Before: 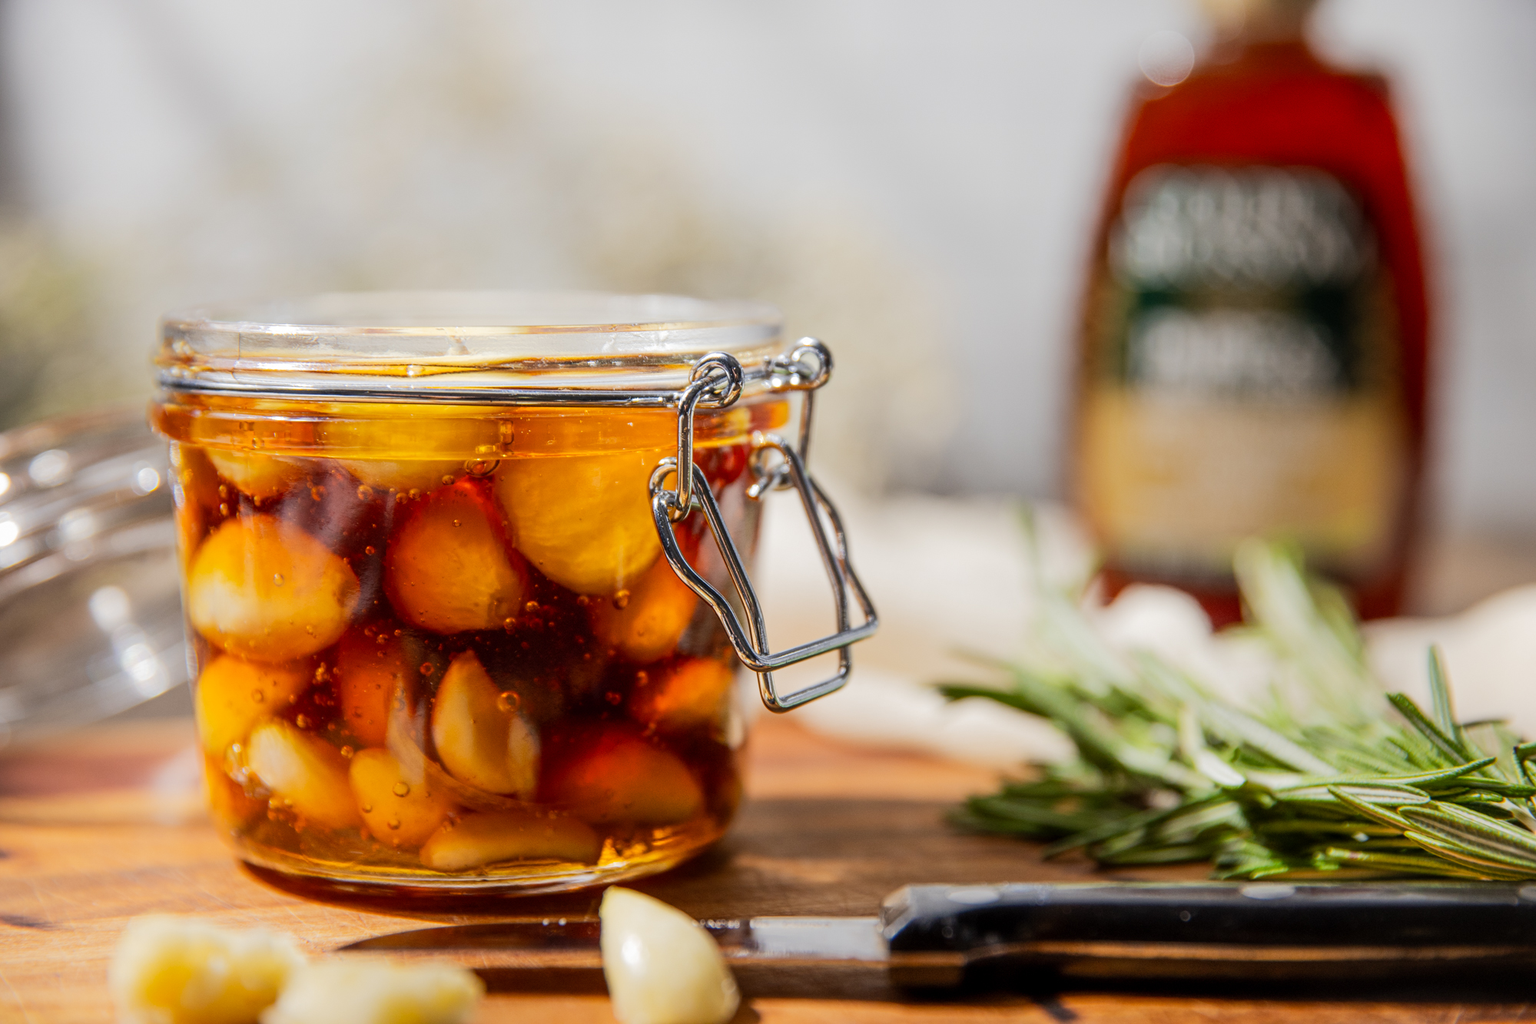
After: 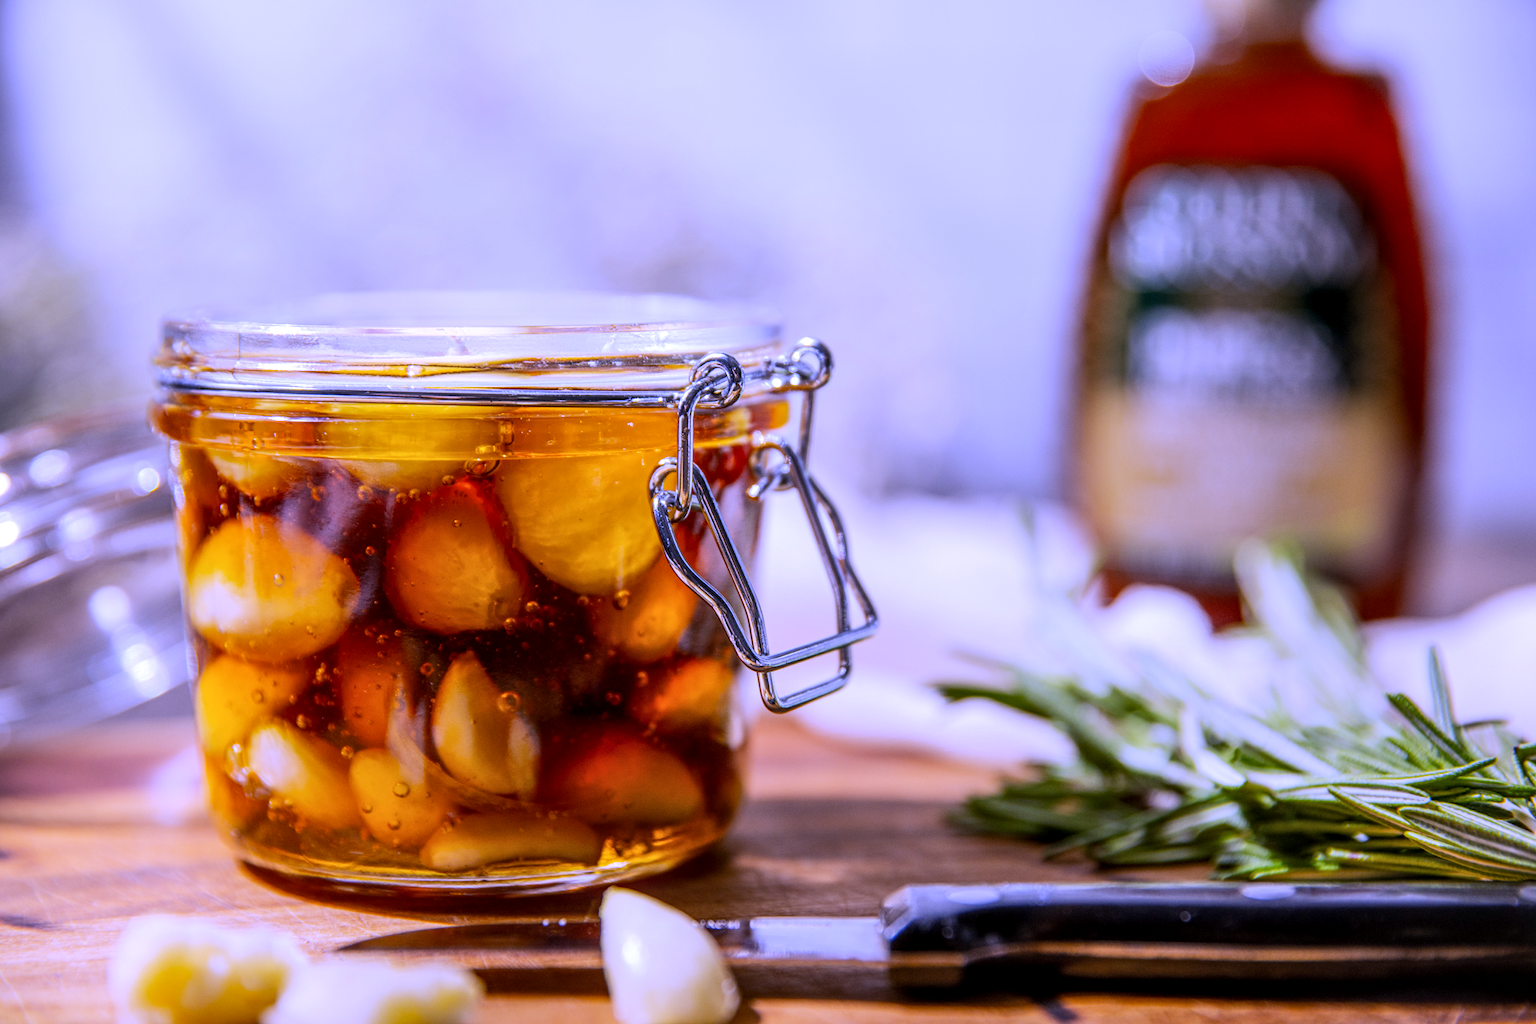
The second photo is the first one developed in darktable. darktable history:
white balance: red 0.98, blue 1.61
local contrast: on, module defaults
